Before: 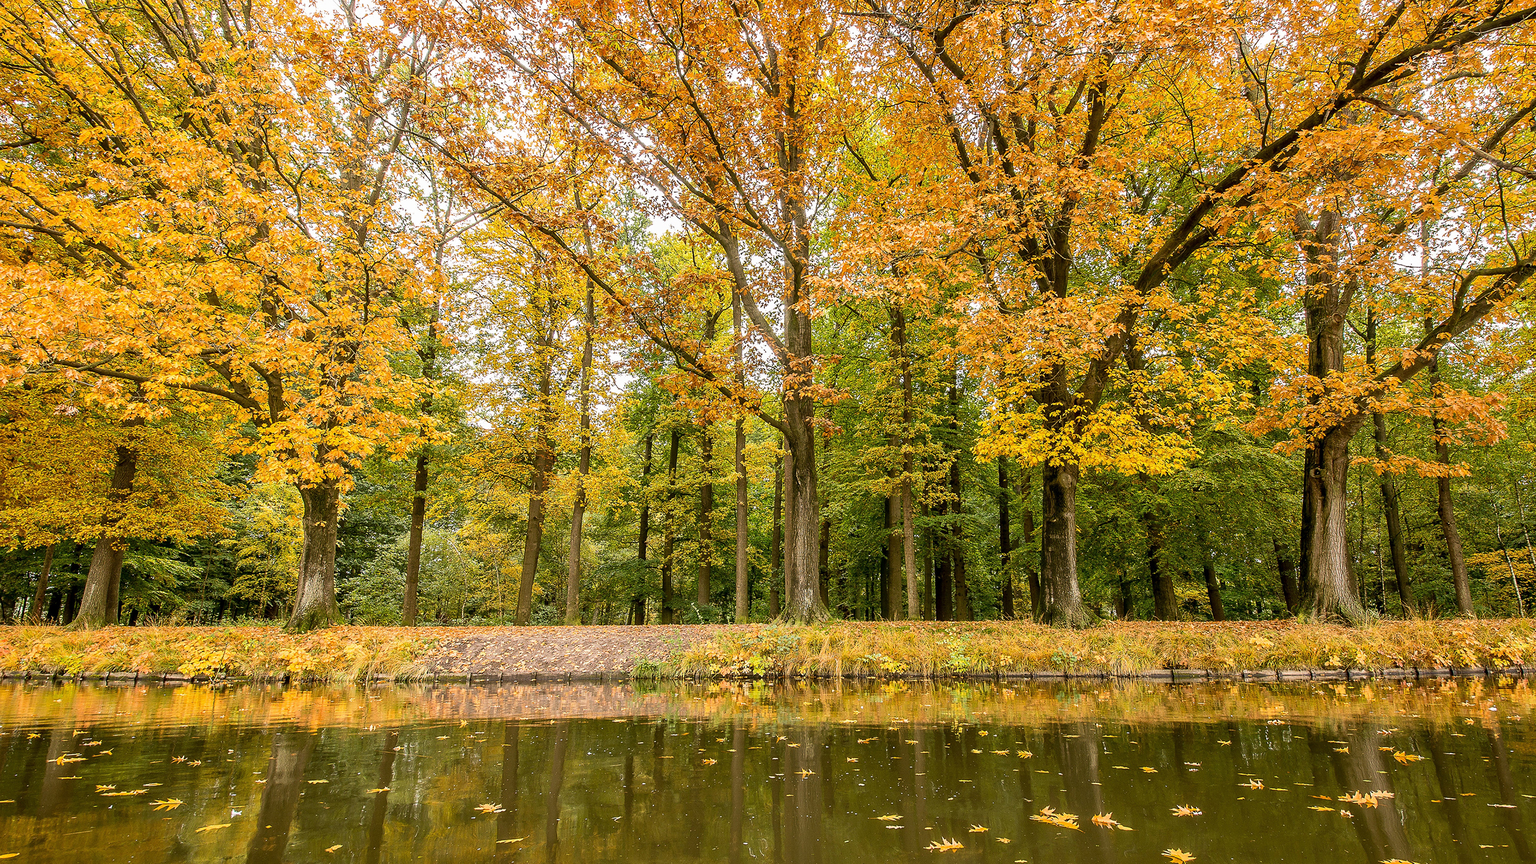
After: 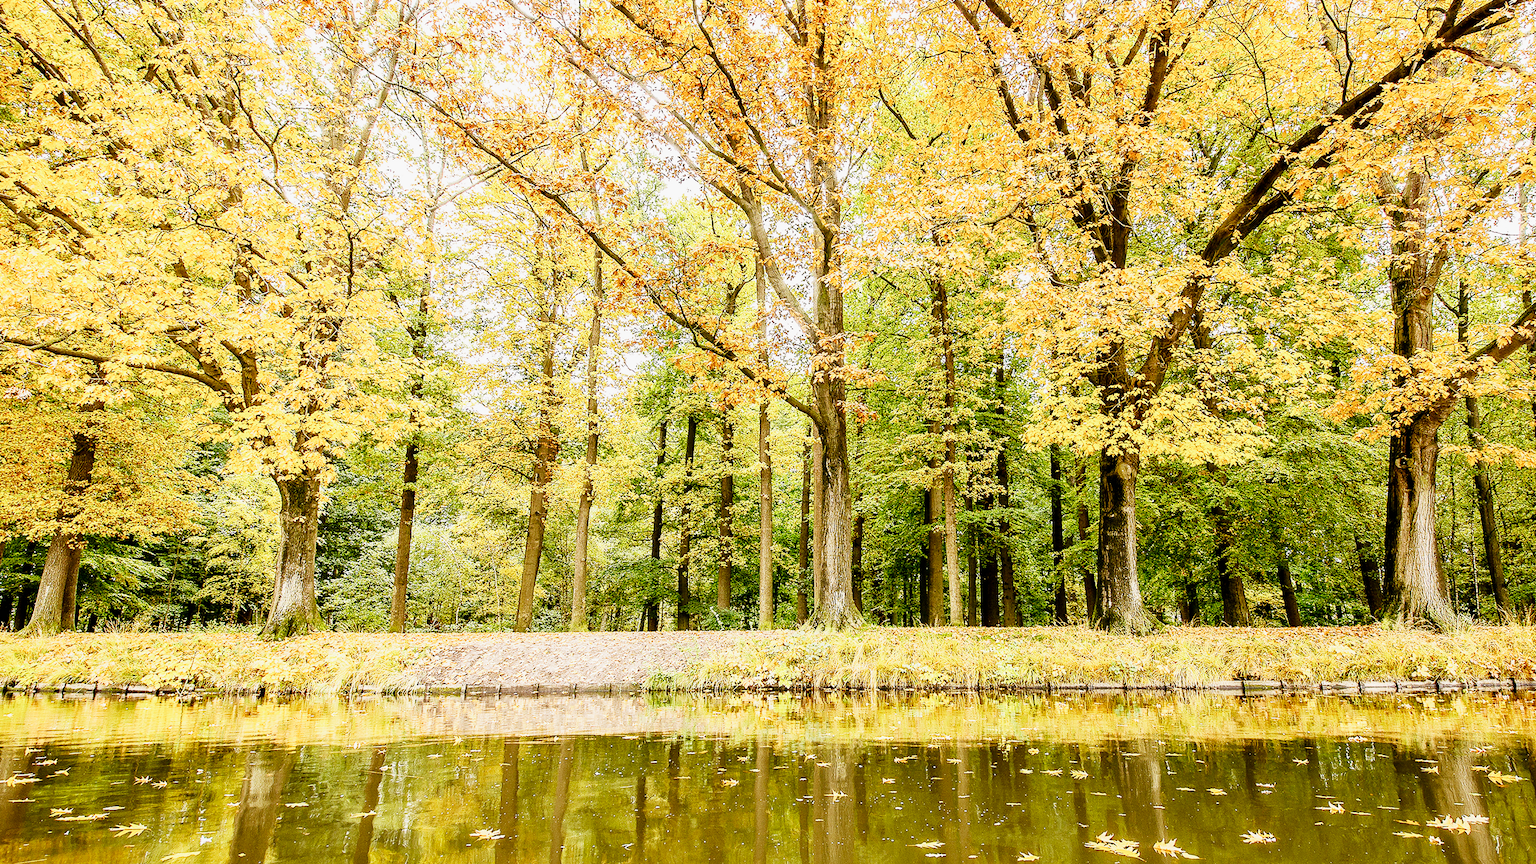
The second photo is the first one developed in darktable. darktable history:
crop: left 3.305%, top 6.436%, right 6.389%, bottom 3.258%
sigmoid: contrast 1.8, skew -0.2, preserve hue 0%, red attenuation 0.1, red rotation 0.035, green attenuation 0.1, green rotation -0.017, blue attenuation 0.15, blue rotation -0.052, base primaries Rec2020
exposure: black level correction 0.001, exposure 1.398 EV, compensate exposure bias true, compensate highlight preservation false
